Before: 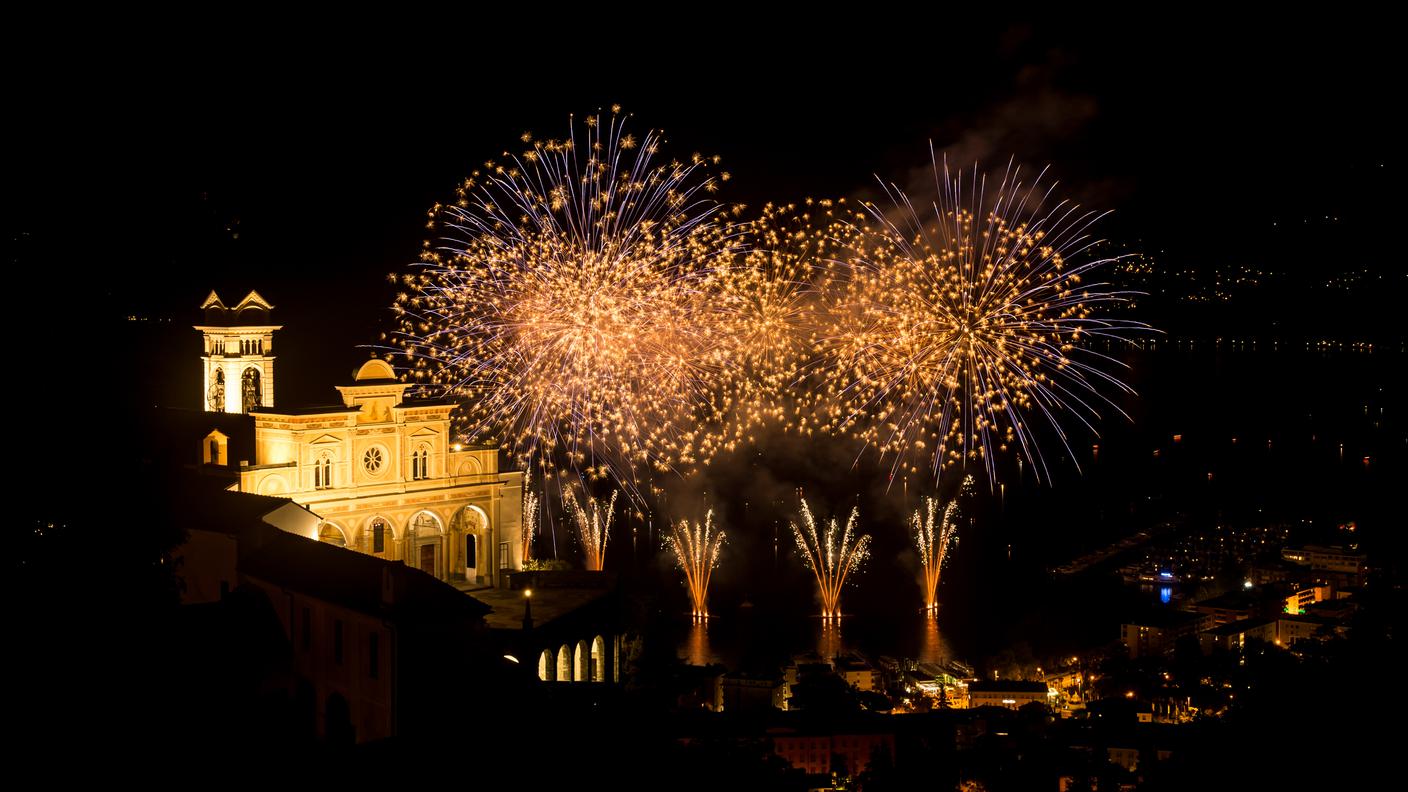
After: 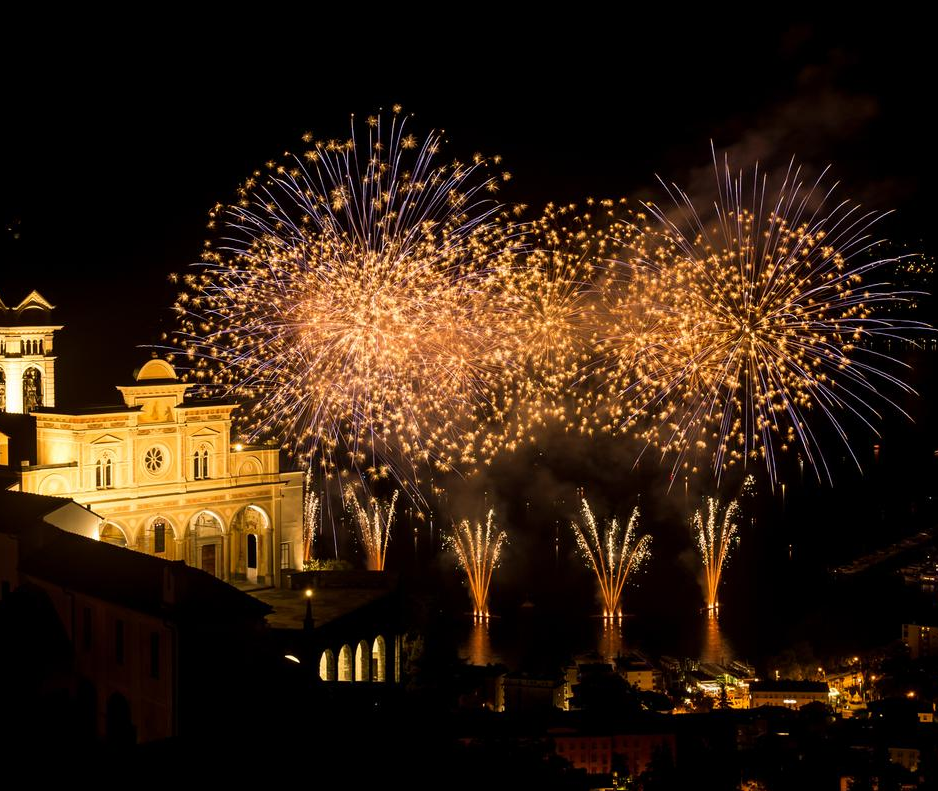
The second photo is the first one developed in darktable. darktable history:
crop and rotate: left 15.559%, right 17.753%
